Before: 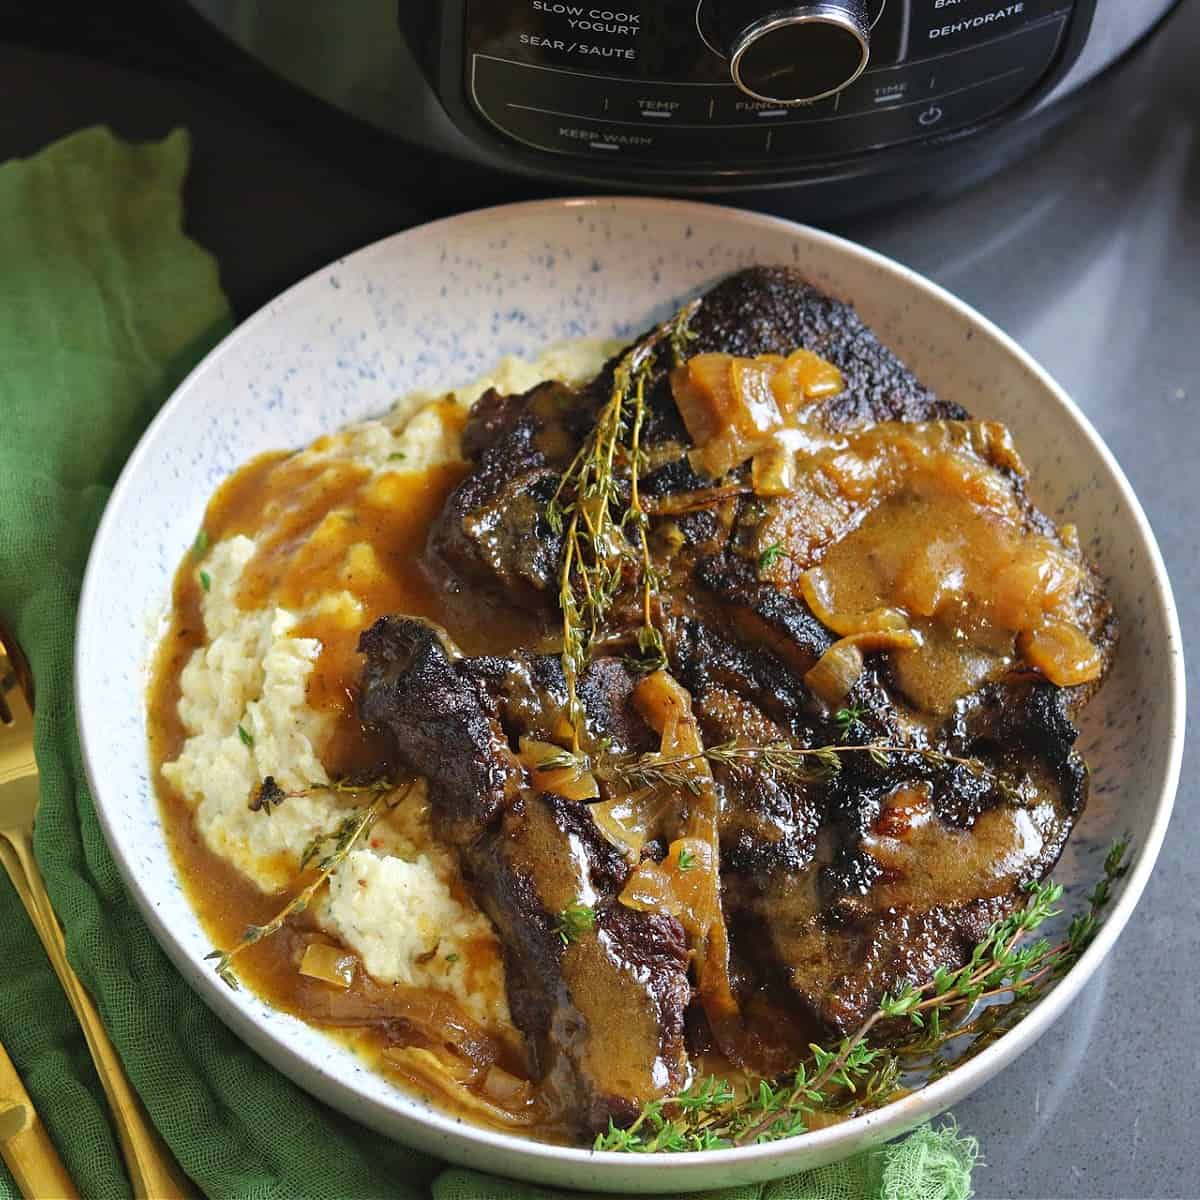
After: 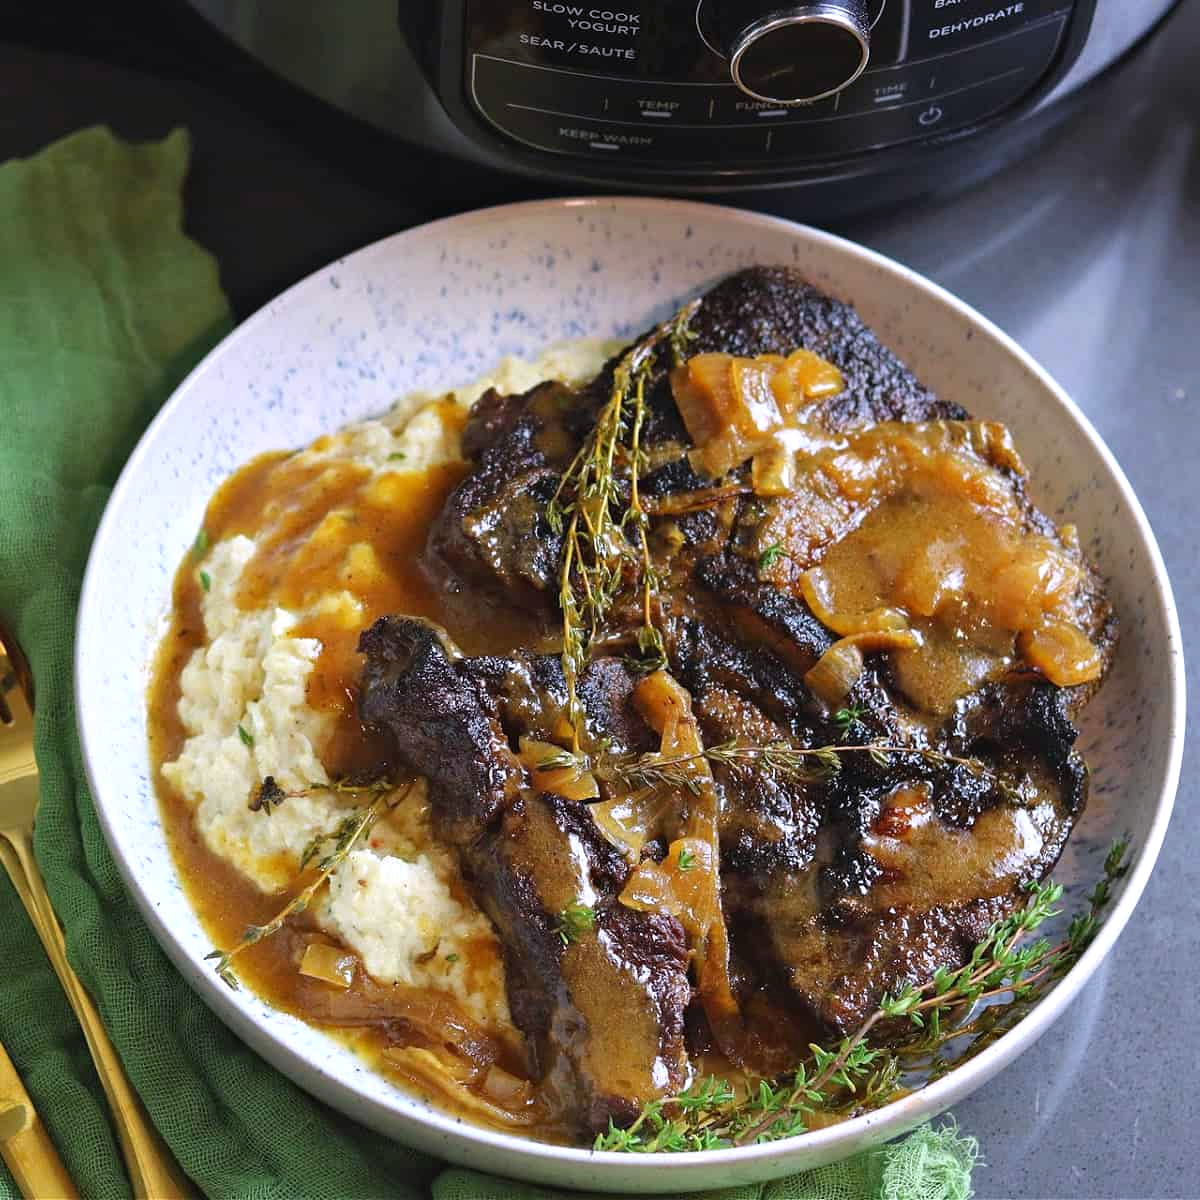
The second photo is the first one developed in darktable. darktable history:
white balance: red 1.004, blue 1.096
levels: levels [0, 0.492, 0.984]
